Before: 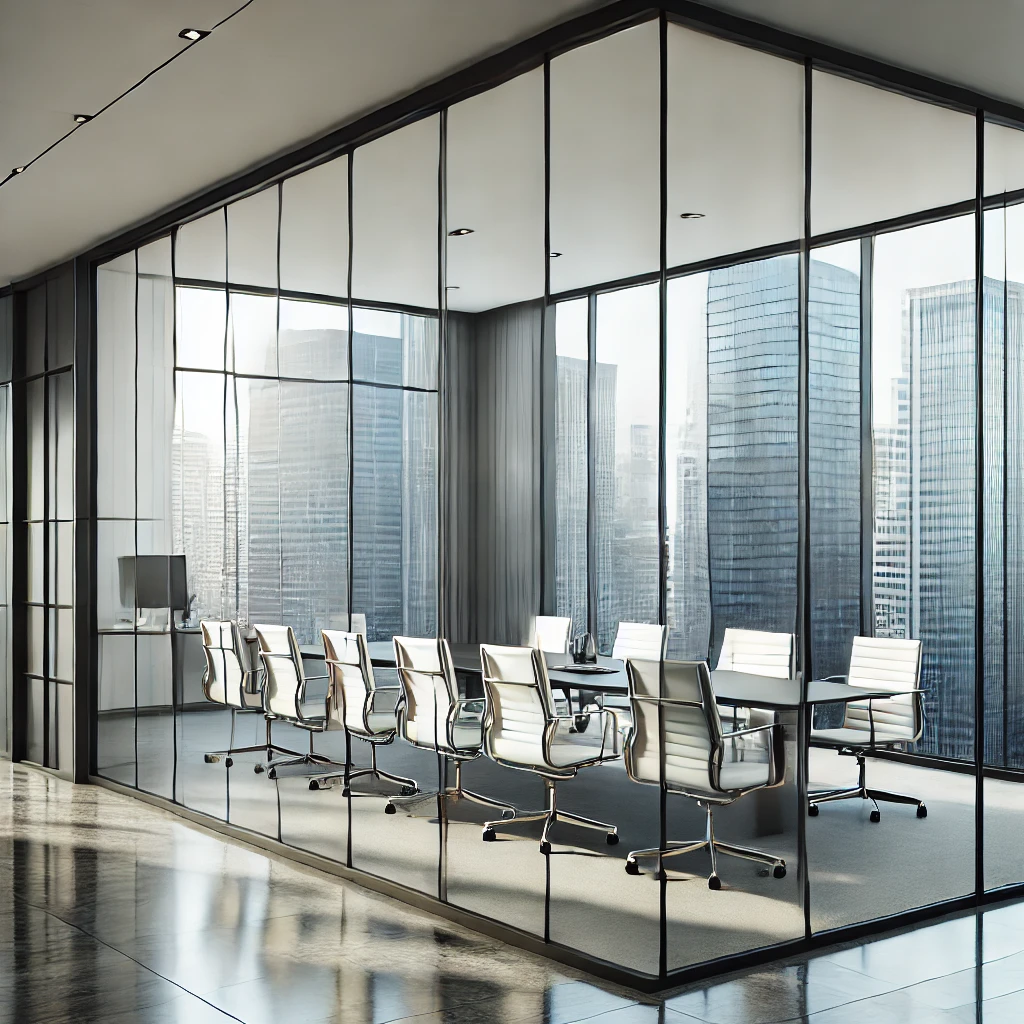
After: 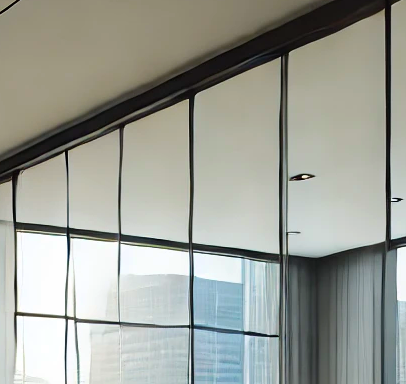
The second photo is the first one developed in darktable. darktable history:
crop: left 15.547%, top 5.449%, right 44.395%, bottom 56.831%
contrast brightness saturation: saturation 0.506
